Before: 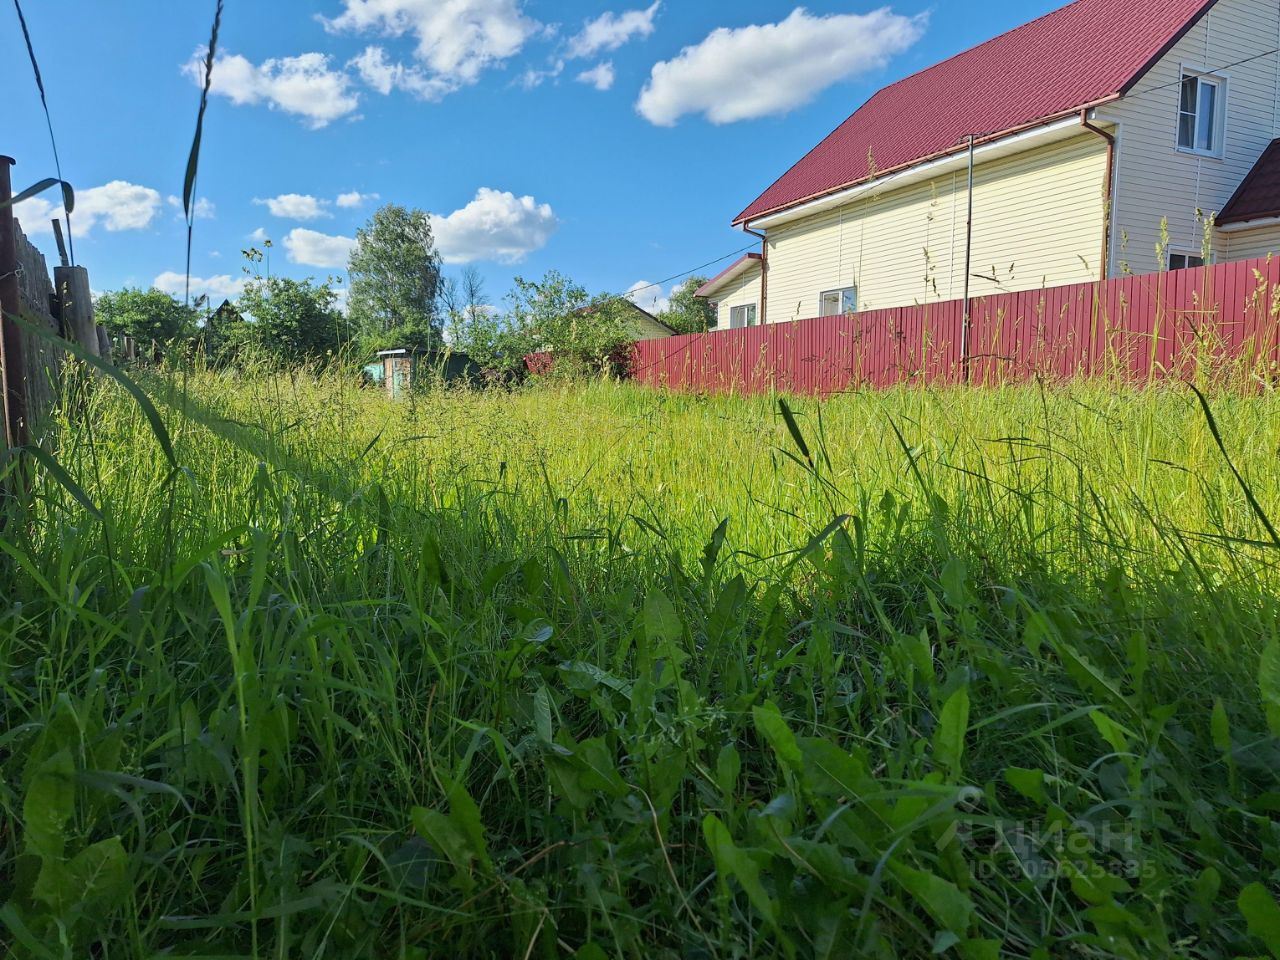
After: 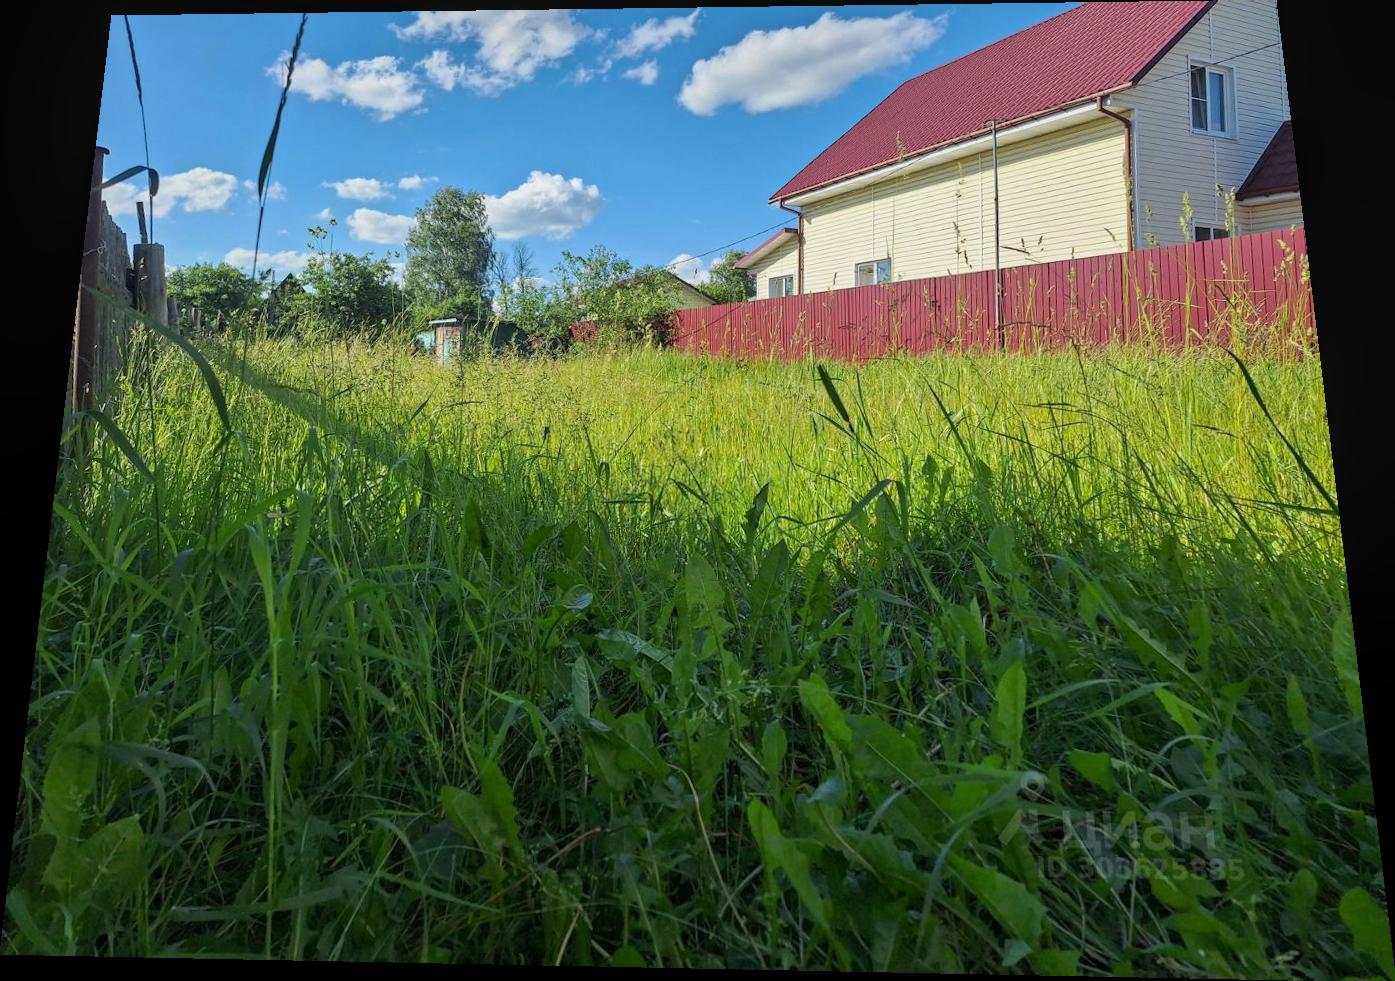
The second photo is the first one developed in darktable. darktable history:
rotate and perspective: rotation 0.128°, lens shift (vertical) -0.181, lens shift (horizontal) -0.044, shear 0.001, automatic cropping off
local contrast: detail 110%
